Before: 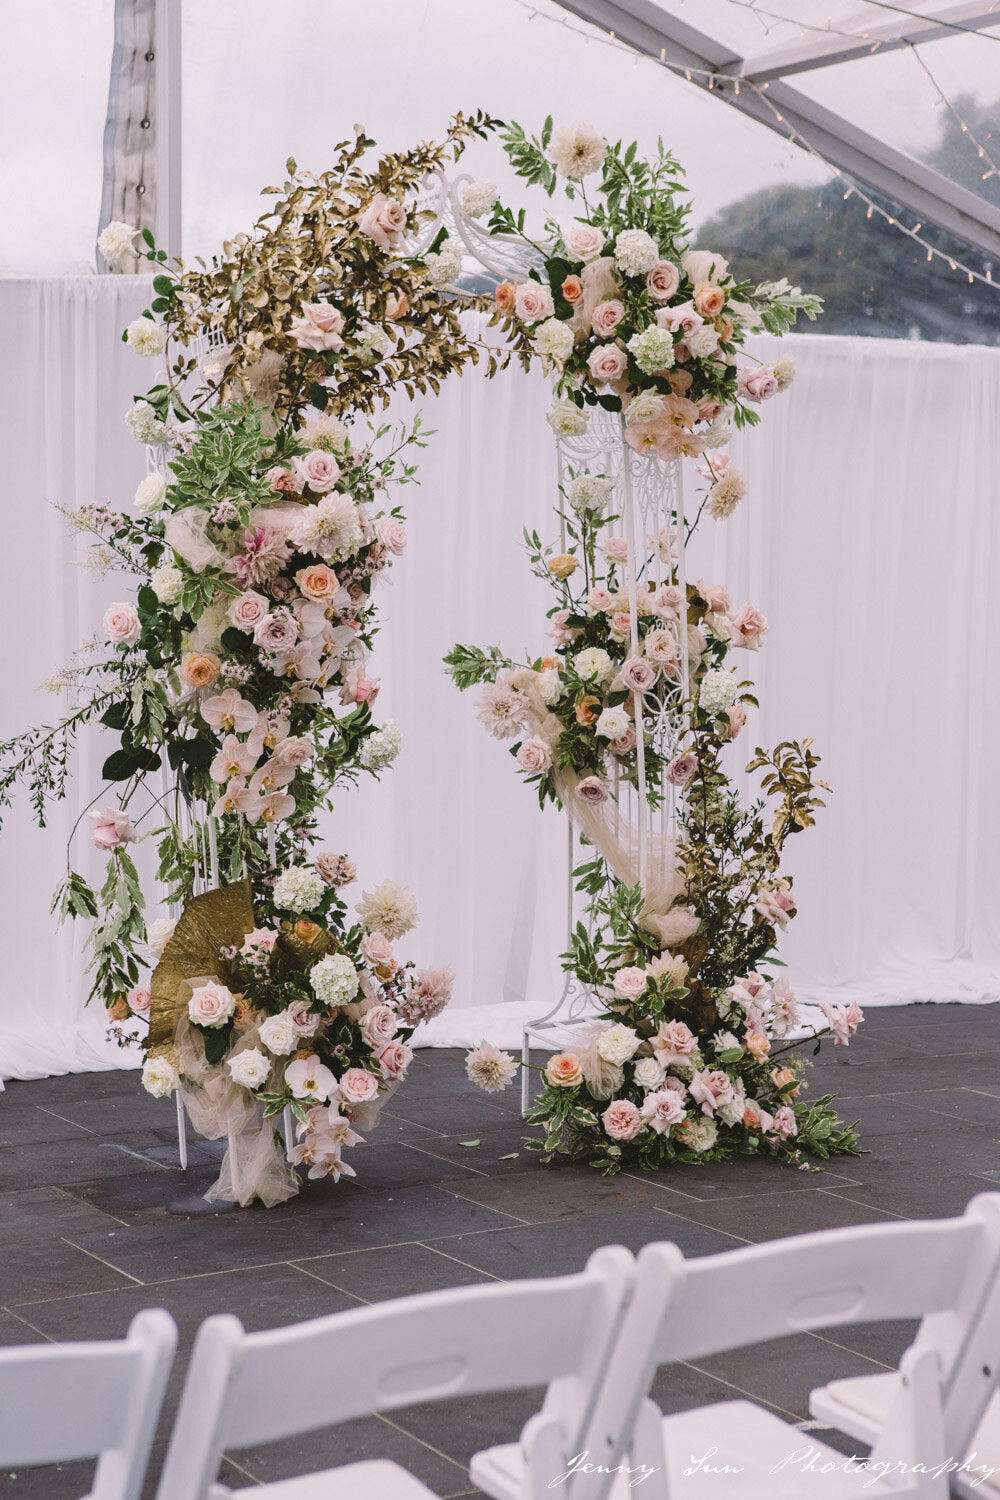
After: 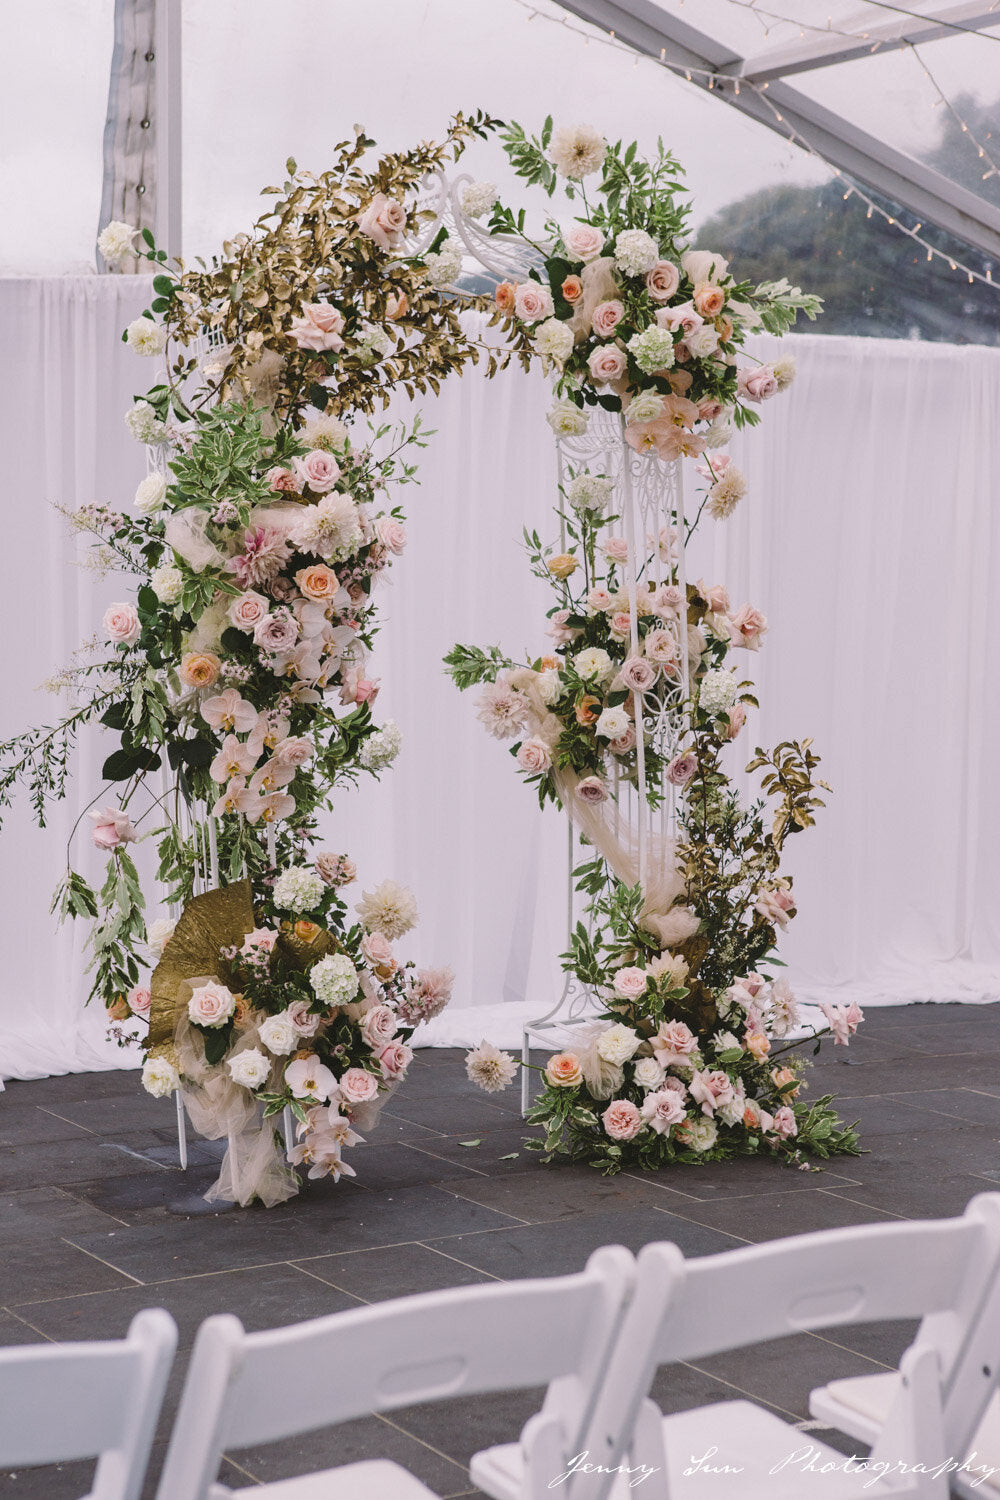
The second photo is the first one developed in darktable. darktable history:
shadows and highlights: shadows 25.56, highlights -24.41
